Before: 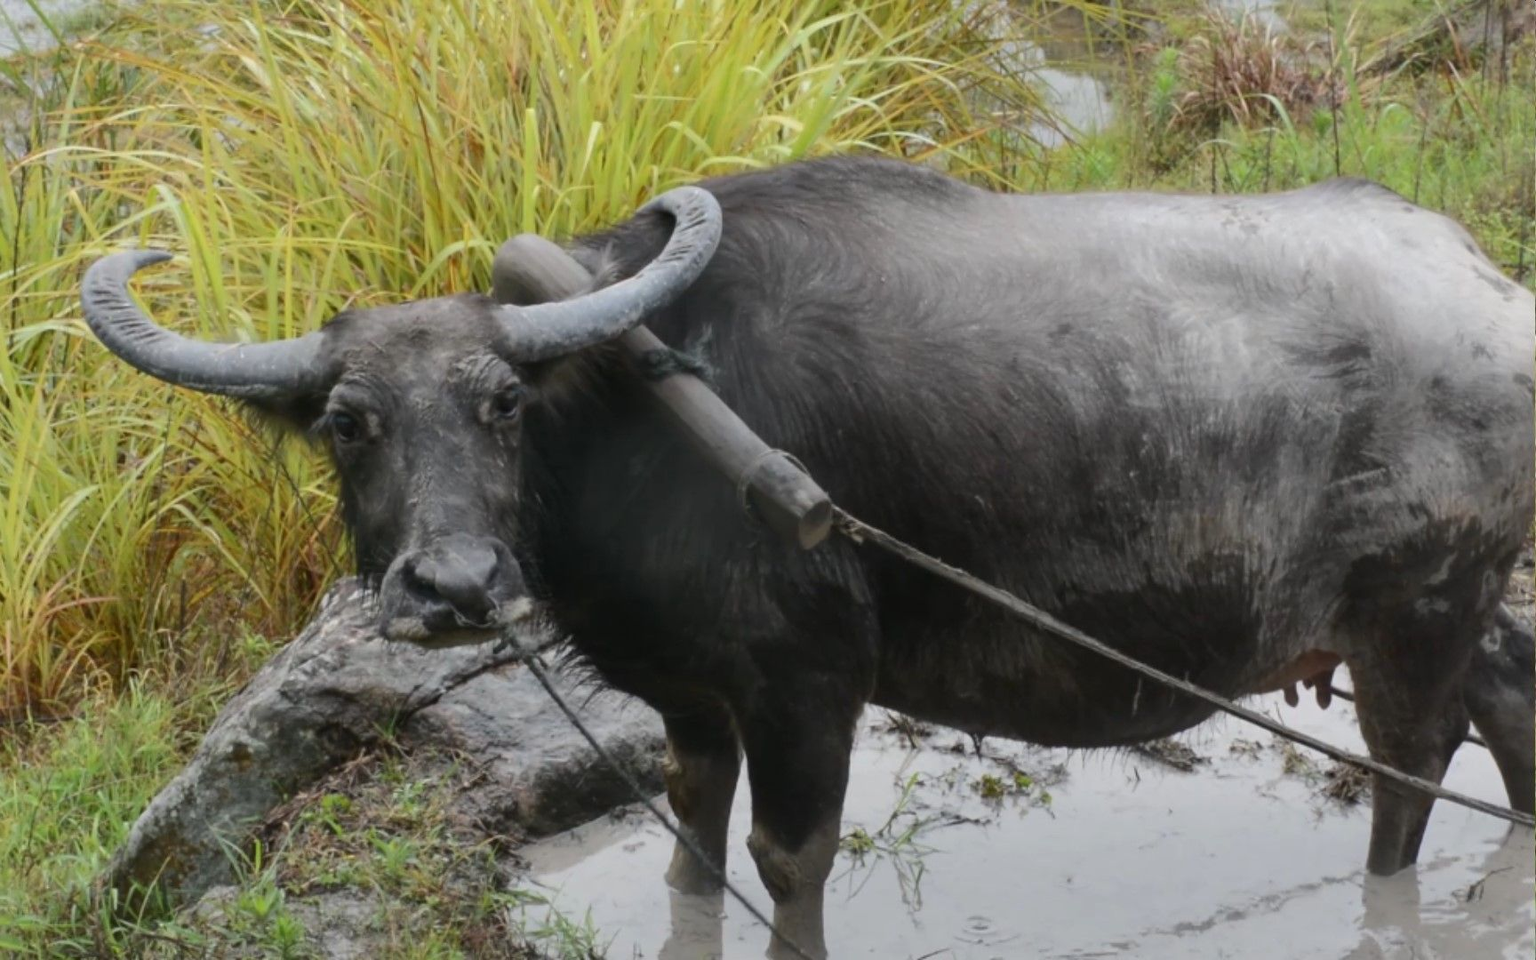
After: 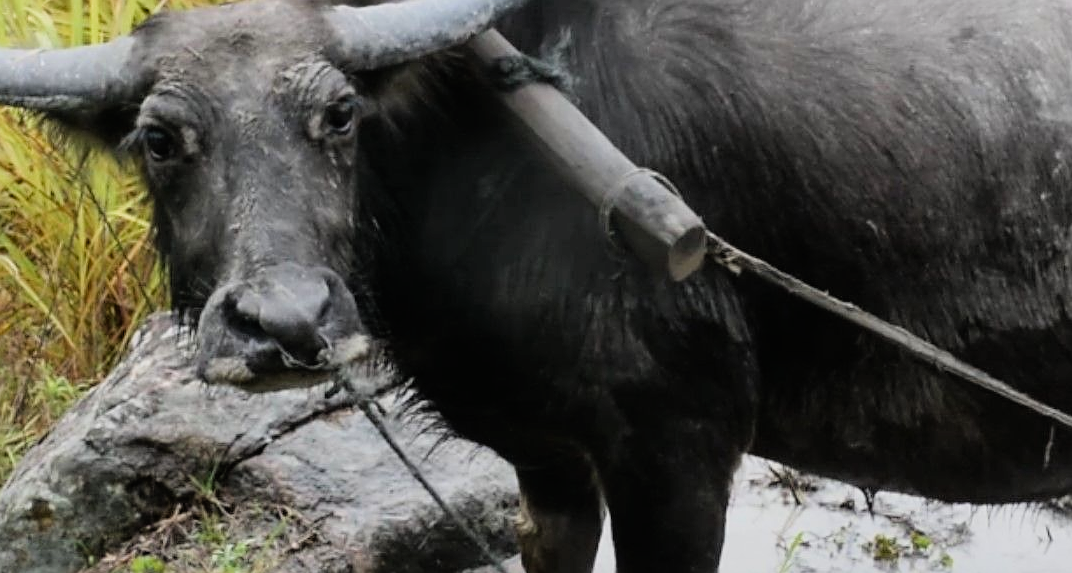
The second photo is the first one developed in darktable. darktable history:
exposure: exposure 0.6 EV, compensate highlight preservation false
crop: left 13.312%, top 31.28%, right 24.627%, bottom 15.582%
sharpen: on, module defaults
filmic rgb: black relative exposure -7.75 EV, white relative exposure 4.4 EV, threshold 3 EV, hardness 3.76, latitude 50%, contrast 1.1, color science v5 (2021), contrast in shadows safe, contrast in highlights safe, enable highlight reconstruction true
